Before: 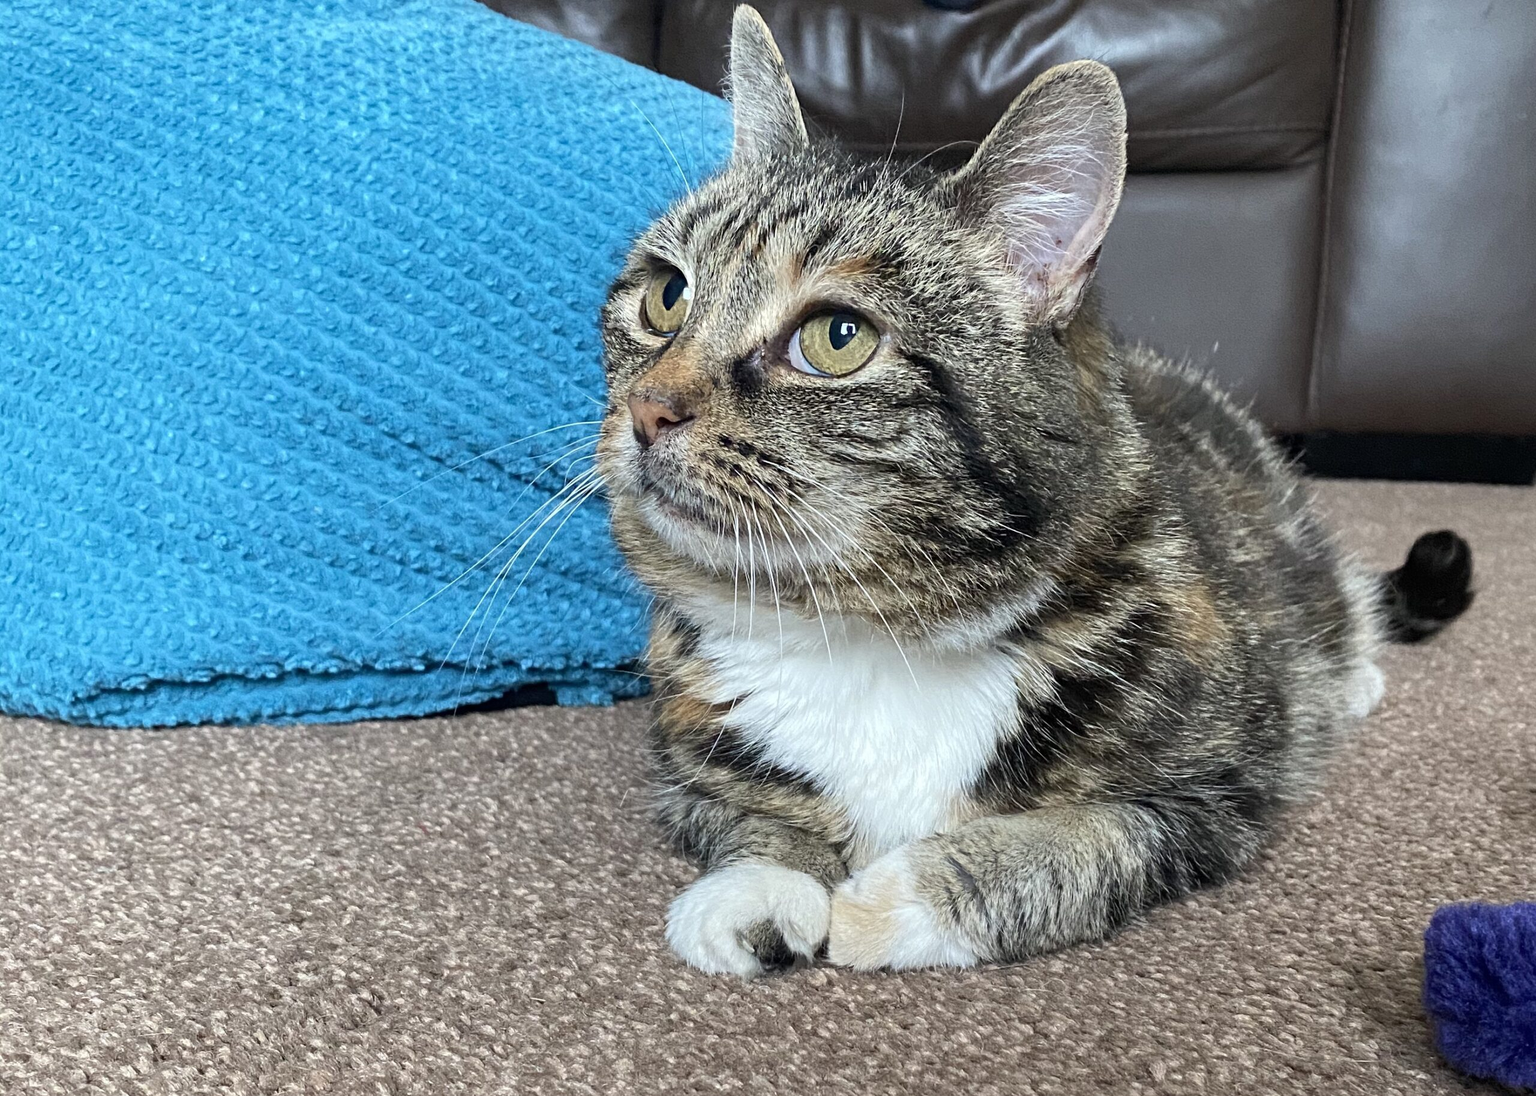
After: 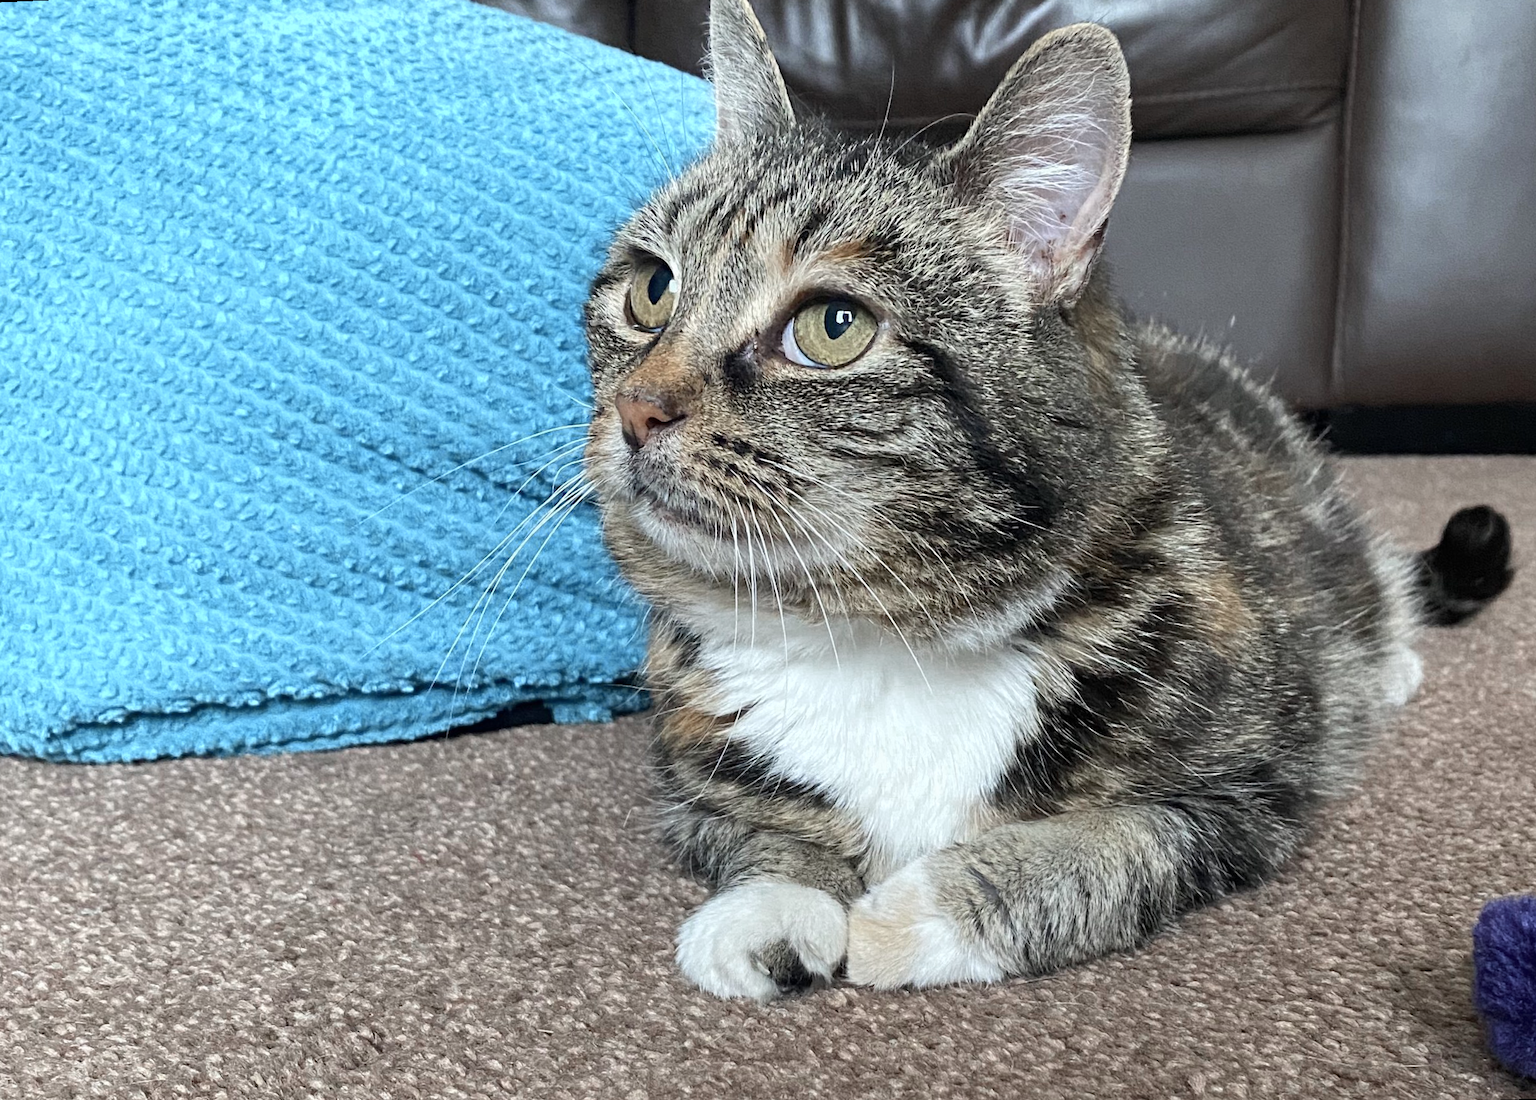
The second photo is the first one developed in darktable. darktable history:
color zones: curves: ch0 [(0, 0.5) (0.125, 0.4) (0.25, 0.5) (0.375, 0.4) (0.5, 0.4) (0.625, 0.6) (0.75, 0.6) (0.875, 0.5)]; ch1 [(0, 0.35) (0.125, 0.45) (0.25, 0.35) (0.375, 0.35) (0.5, 0.35) (0.625, 0.35) (0.75, 0.45) (0.875, 0.35)]; ch2 [(0, 0.6) (0.125, 0.5) (0.25, 0.5) (0.375, 0.6) (0.5, 0.6) (0.625, 0.5) (0.75, 0.5) (0.875, 0.5)]
rotate and perspective: rotation -2.12°, lens shift (vertical) 0.009, lens shift (horizontal) -0.008, automatic cropping original format, crop left 0.036, crop right 0.964, crop top 0.05, crop bottom 0.959
